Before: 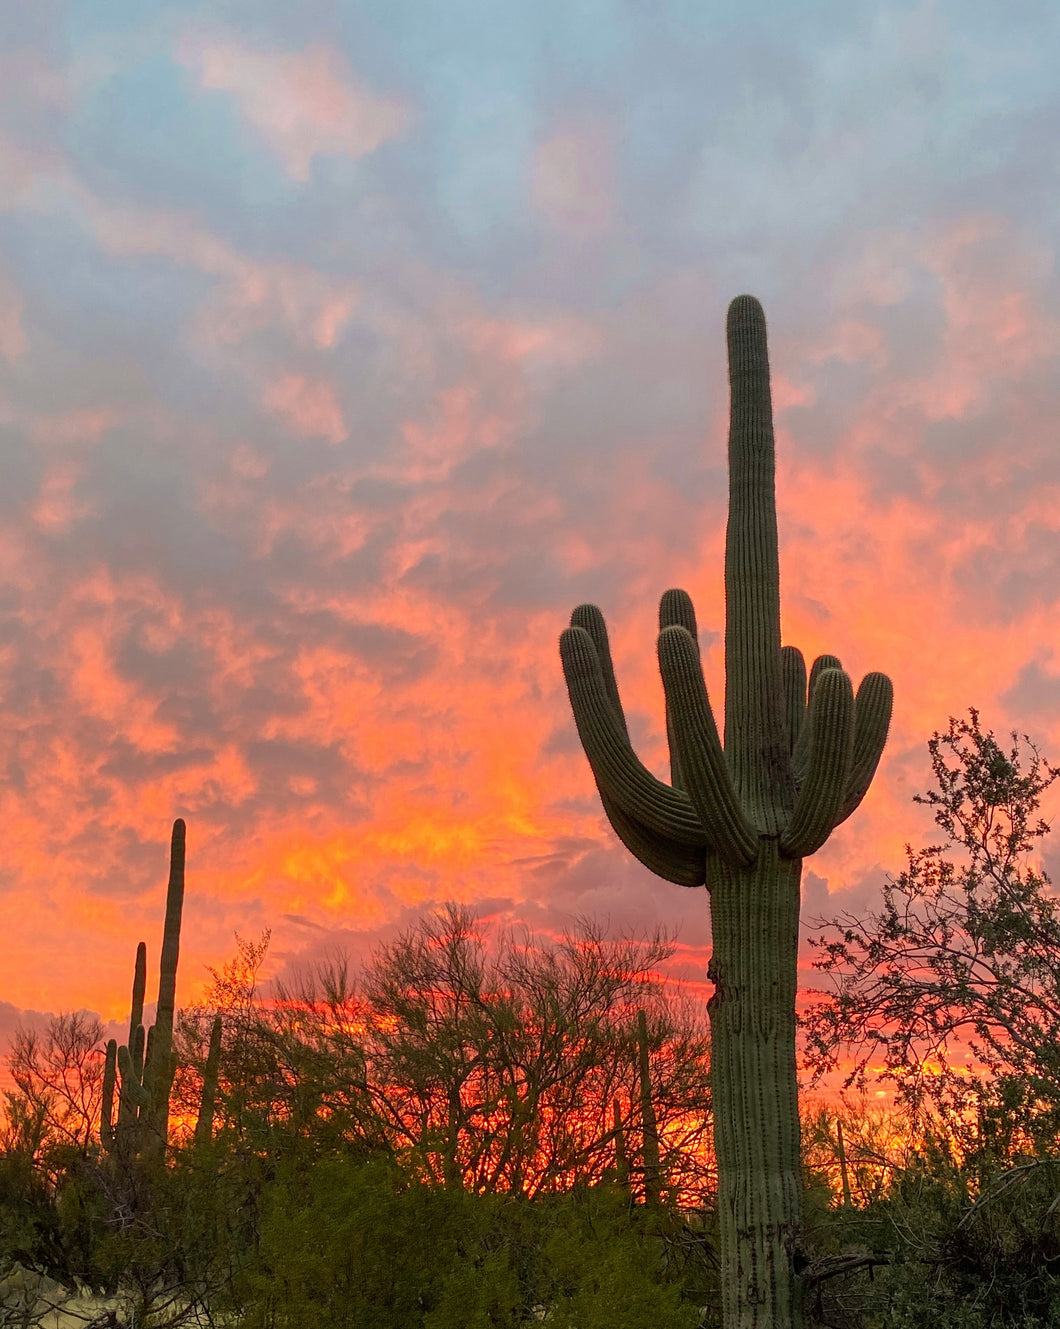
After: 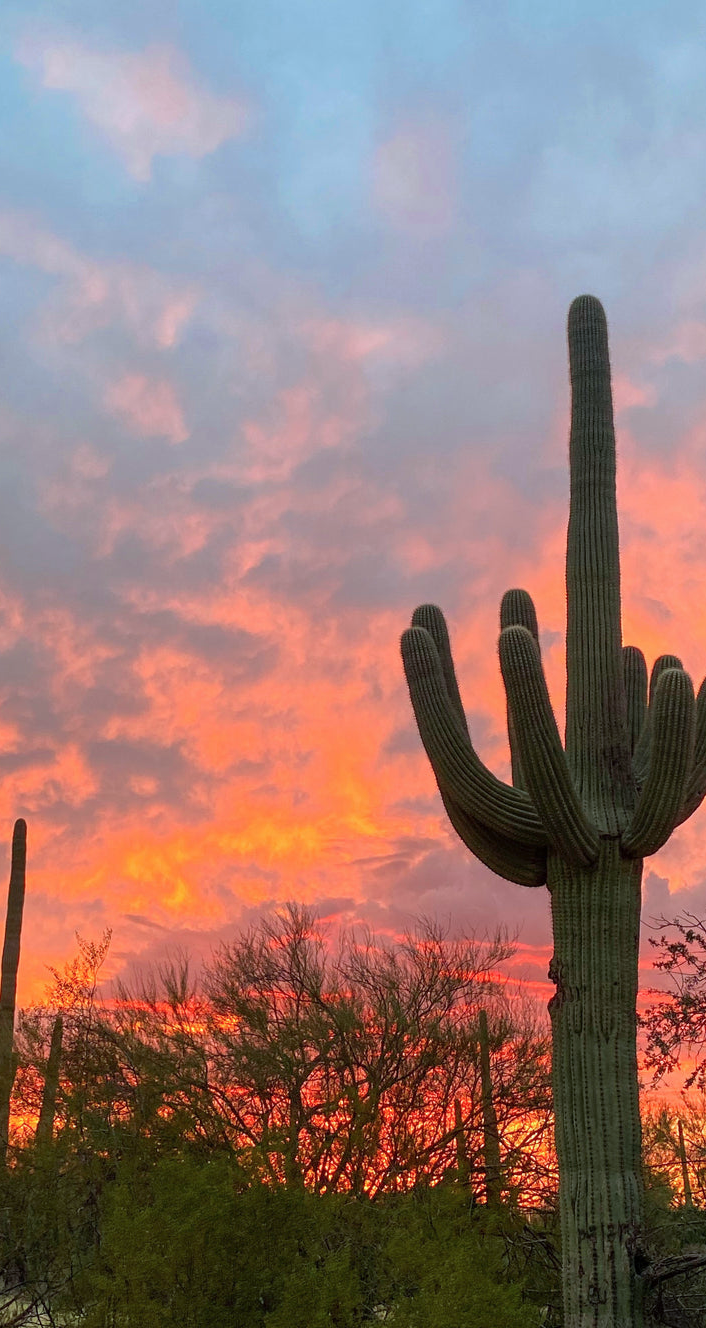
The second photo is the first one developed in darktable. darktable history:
crop and rotate: left 15.055%, right 18.278%
exposure: exposure 0.078 EV, compensate highlight preservation false
color calibration: illuminant custom, x 0.368, y 0.373, temperature 4330.32 K
